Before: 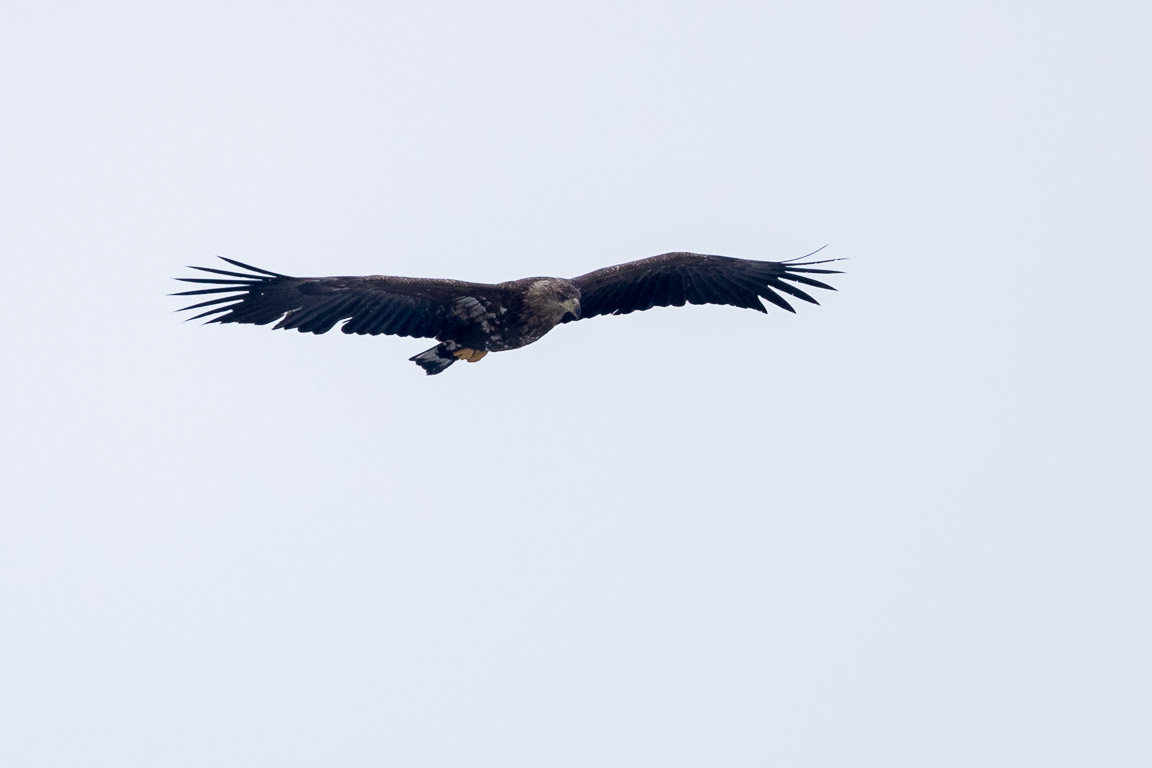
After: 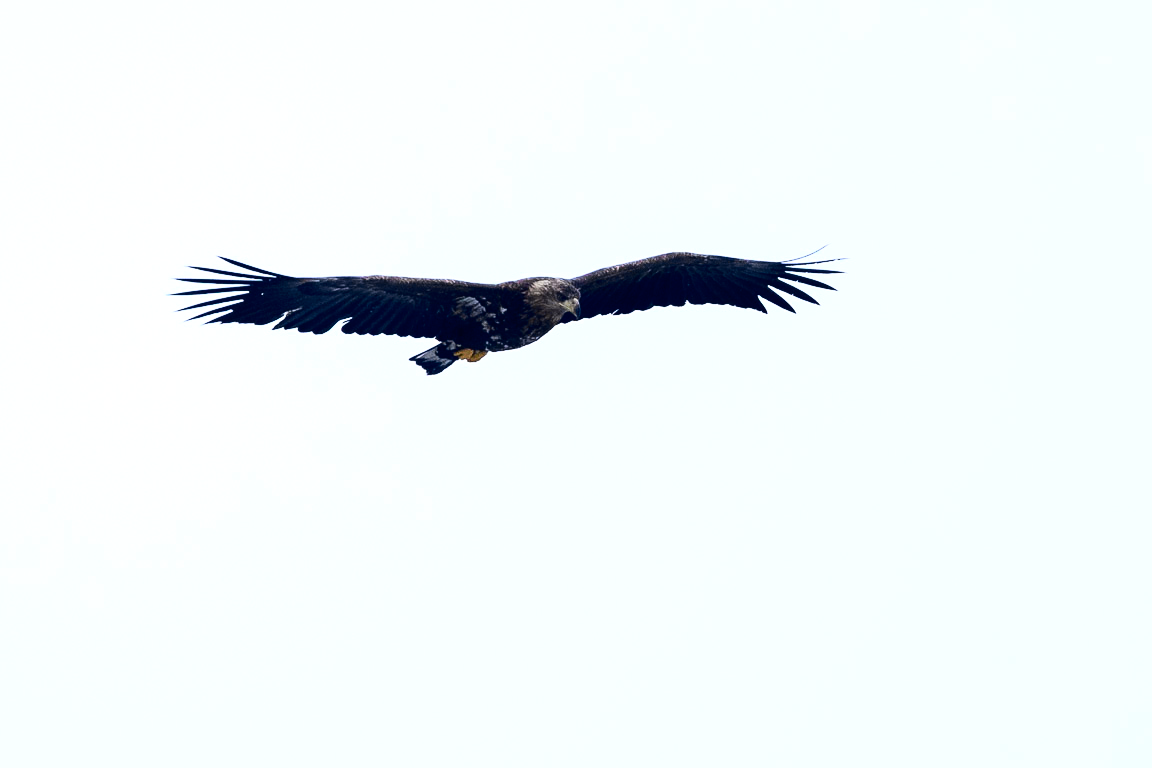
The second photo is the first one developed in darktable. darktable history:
tone curve: curves: ch0 [(0, 0.006) (0.046, 0.011) (0.13, 0.062) (0.338, 0.327) (0.494, 0.55) (0.728, 0.835) (1, 1)]; ch1 [(0, 0) (0.346, 0.324) (0.45, 0.431) (0.5, 0.5) (0.522, 0.517) (0.55, 0.57) (1, 1)]; ch2 [(0, 0) (0.453, 0.418) (0.5, 0.5) (0.526, 0.524) (0.554, 0.598) (0.622, 0.679) (0.707, 0.761) (1, 1)], color space Lab, independent channels, preserve colors none
tone equalizer: -8 EV -0.417 EV, -7 EV -0.389 EV, -6 EV -0.333 EV, -5 EV -0.222 EV, -3 EV 0.222 EV, -2 EV 0.333 EV, -1 EV 0.389 EV, +0 EV 0.417 EV, edges refinement/feathering 500, mask exposure compensation -1.57 EV, preserve details no
